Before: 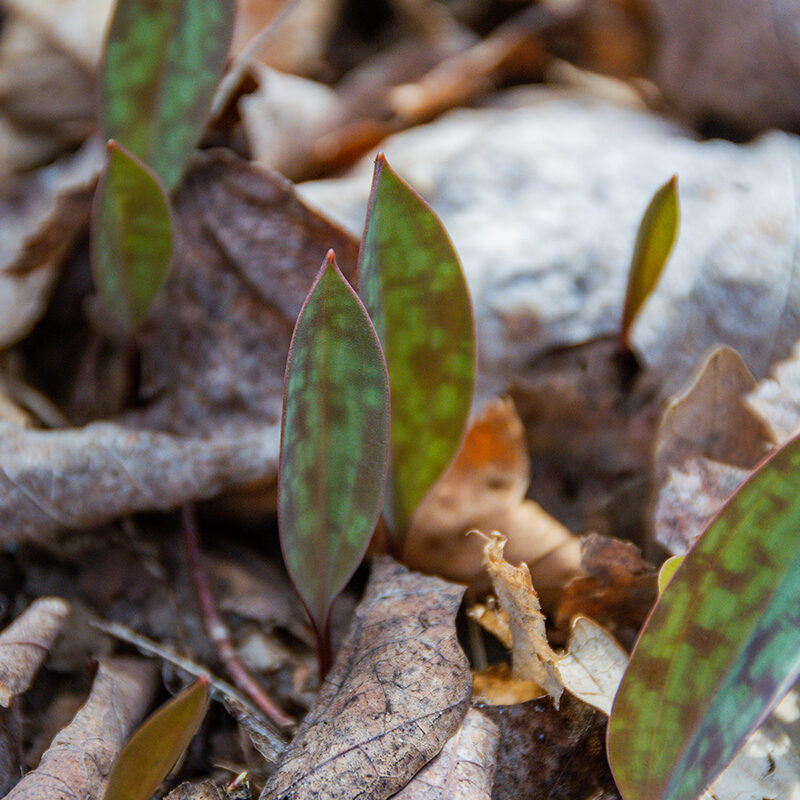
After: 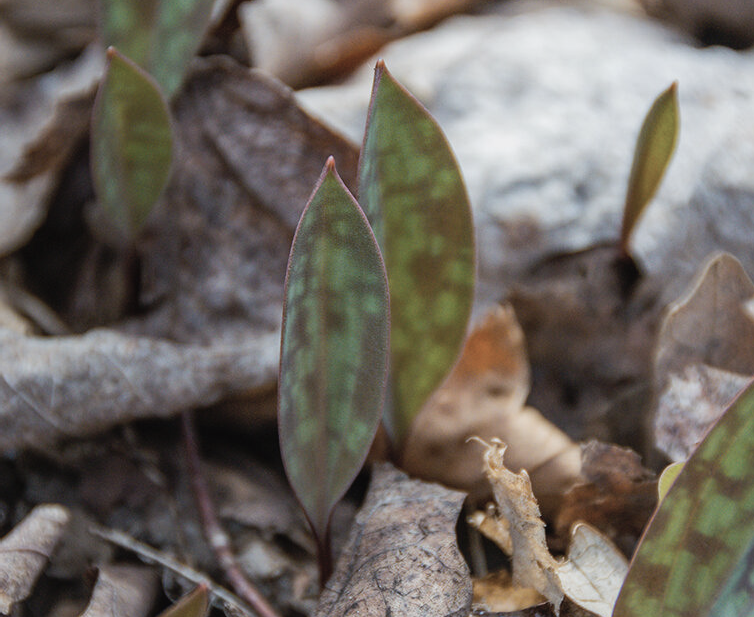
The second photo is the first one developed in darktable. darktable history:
crop and rotate: angle 0.03°, top 11.643%, right 5.651%, bottom 11.189%
contrast brightness saturation: contrast -0.05, saturation -0.41
